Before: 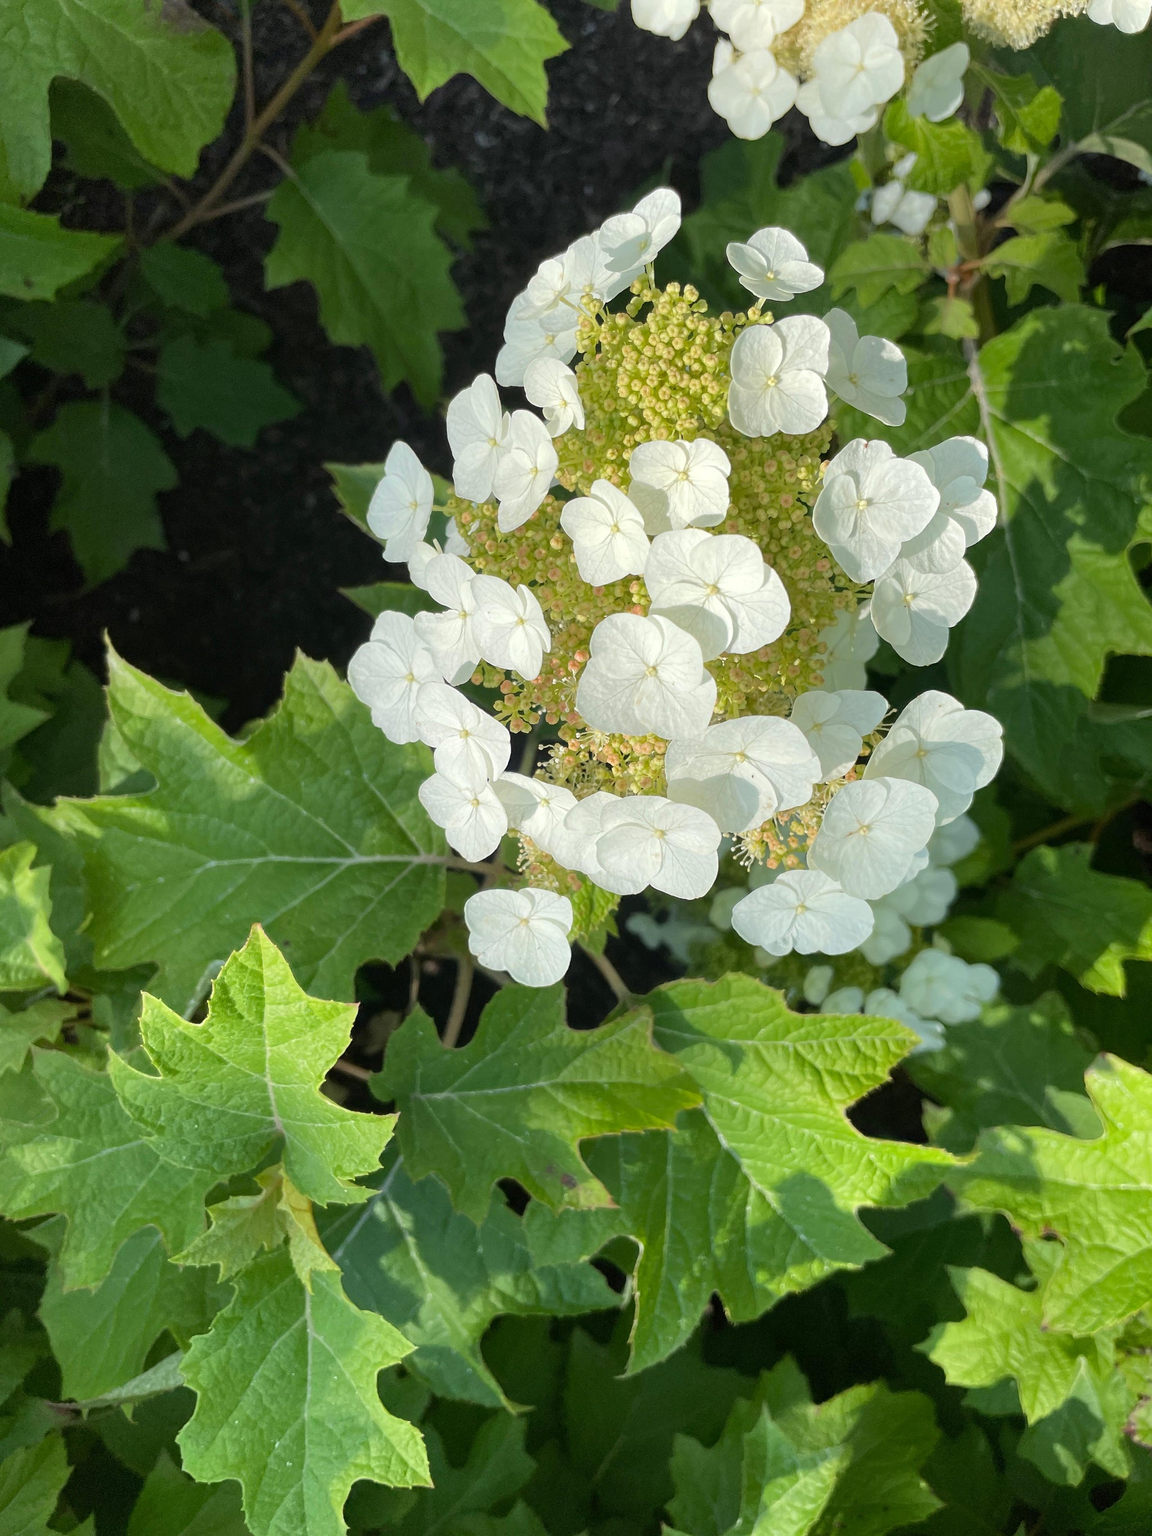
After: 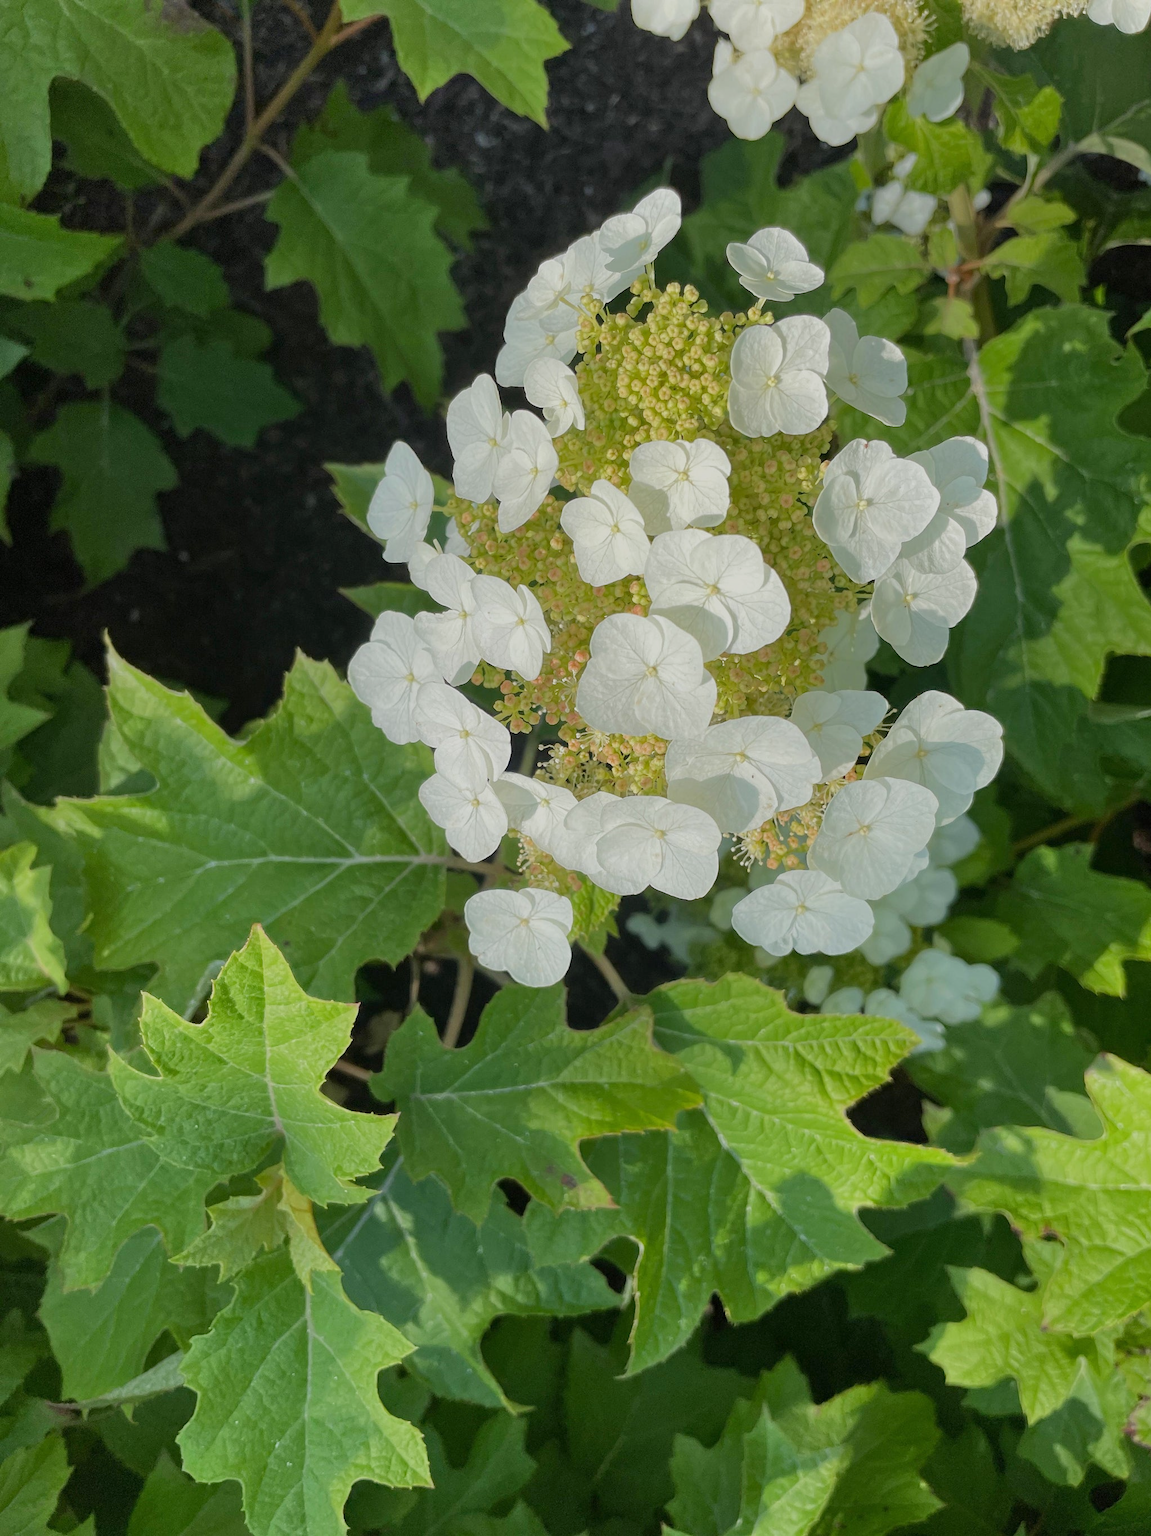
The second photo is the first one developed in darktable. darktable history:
tone equalizer: -8 EV 0.25 EV, -7 EV 0.417 EV, -6 EV 0.417 EV, -5 EV 0.25 EV, -3 EV -0.25 EV, -2 EV -0.417 EV, -1 EV -0.417 EV, +0 EV -0.25 EV, edges refinement/feathering 500, mask exposure compensation -1.57 EV, preserve details guided filter
sigmoid: contrast 1.22, skew 0.65
